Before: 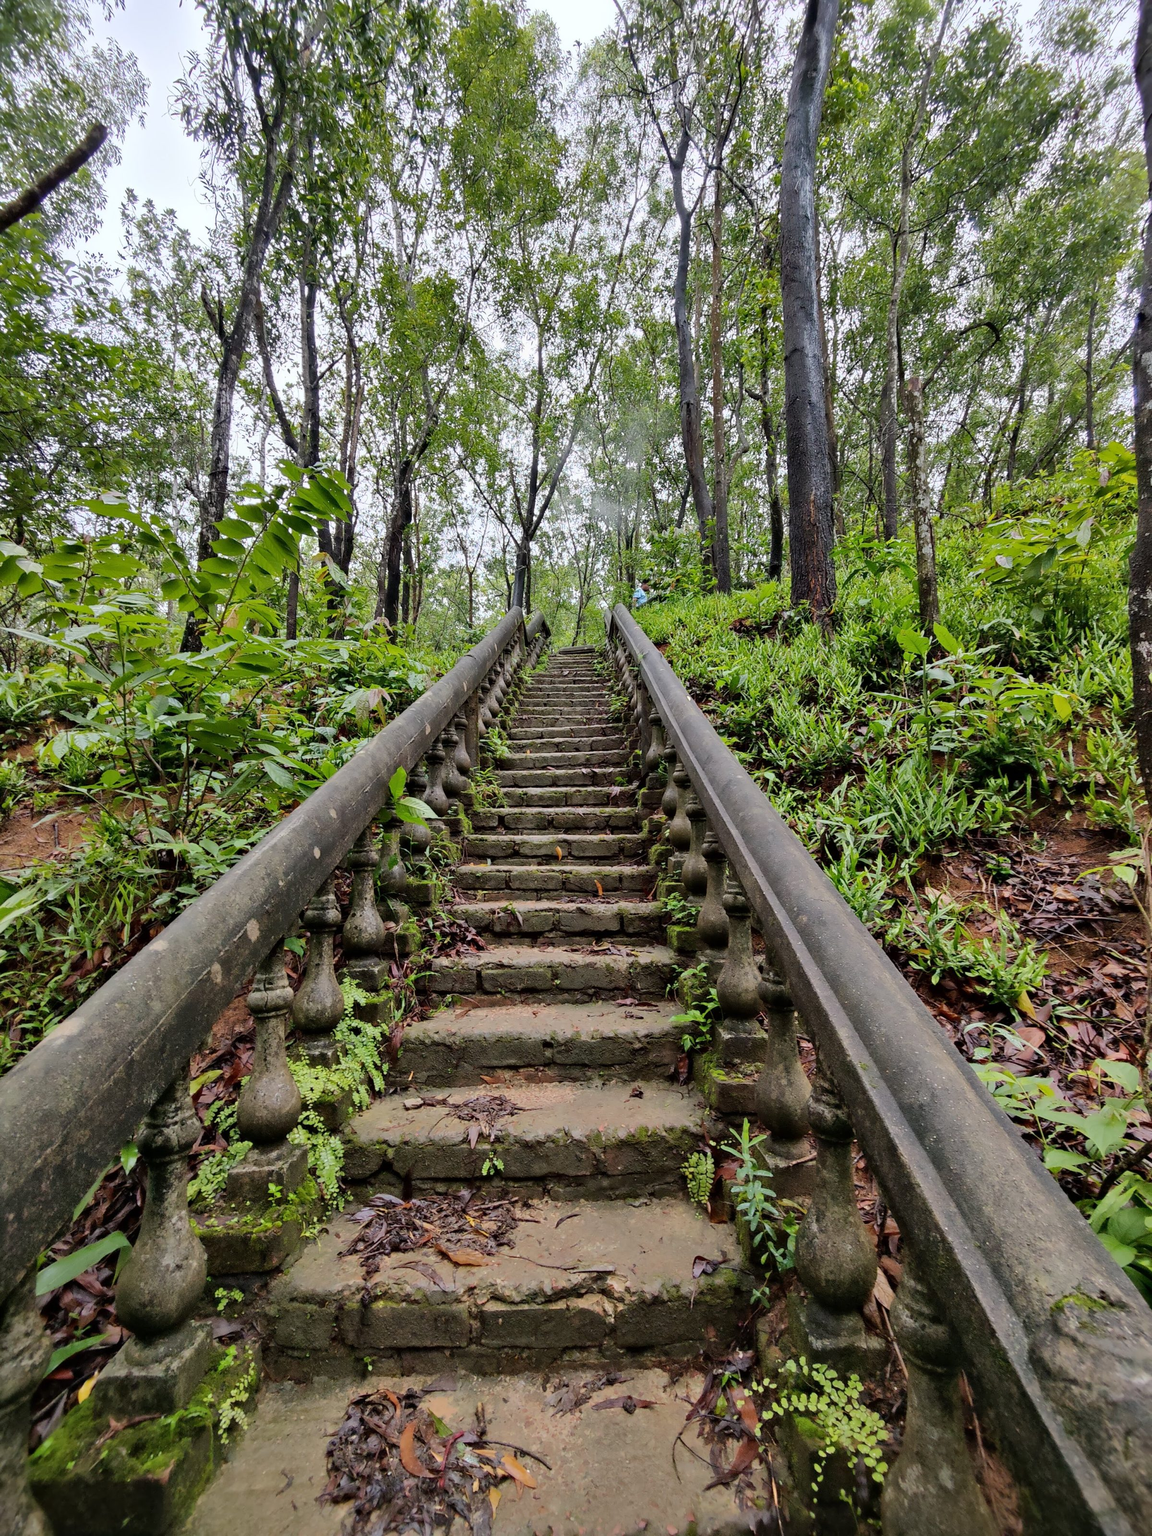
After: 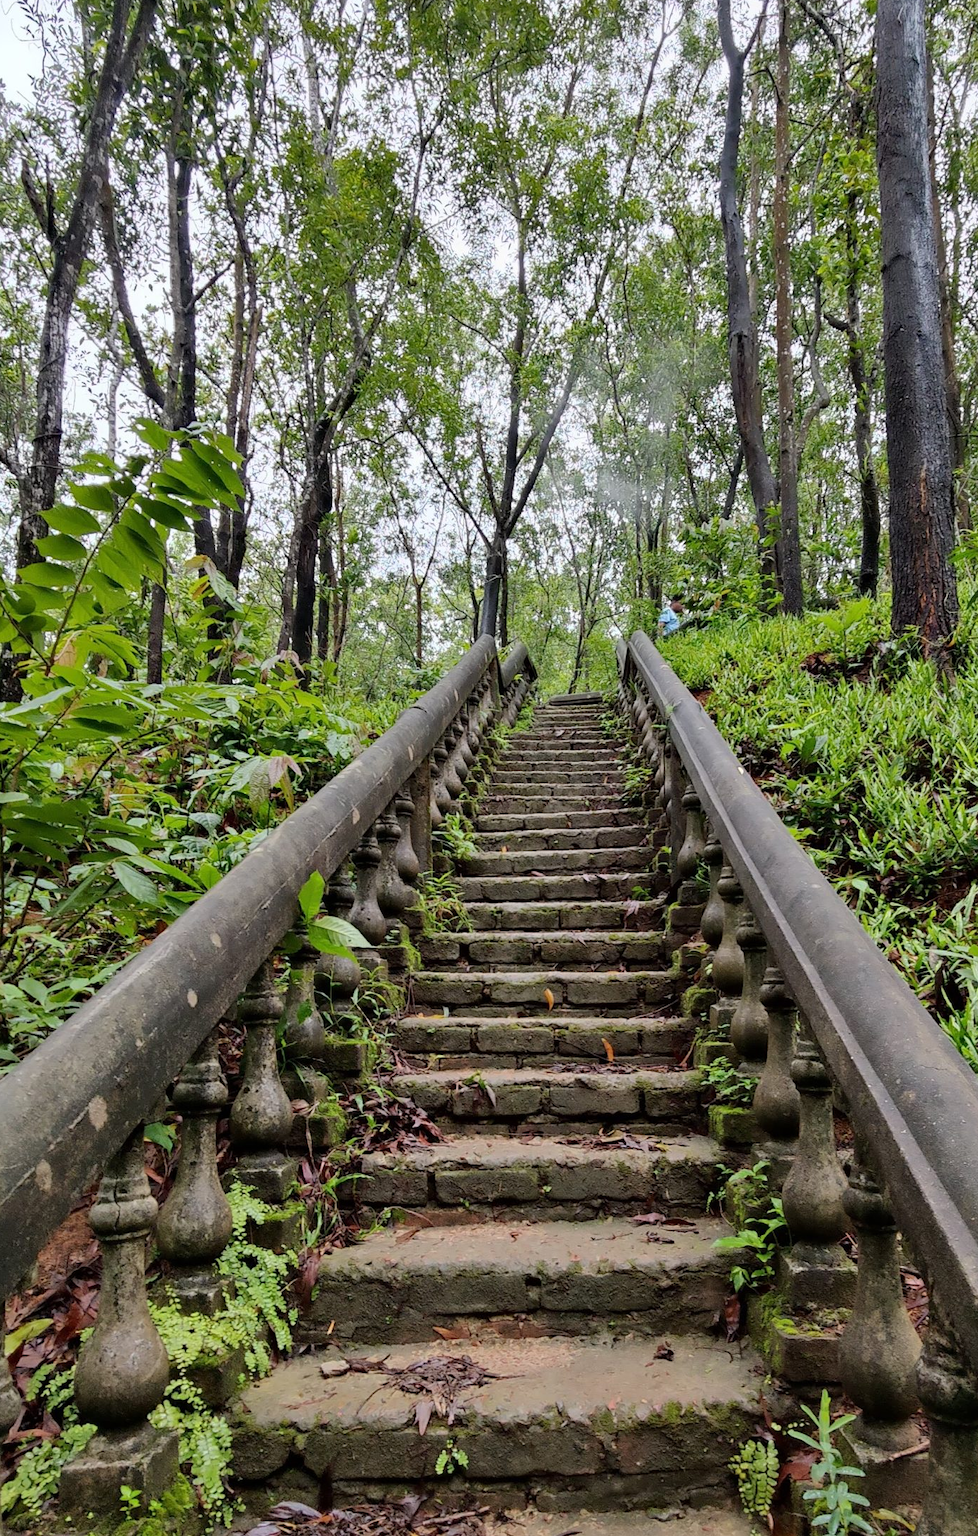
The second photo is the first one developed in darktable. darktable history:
crop: left 16.249%, top 11.487%, right 26.167%, bottom 20.723%
